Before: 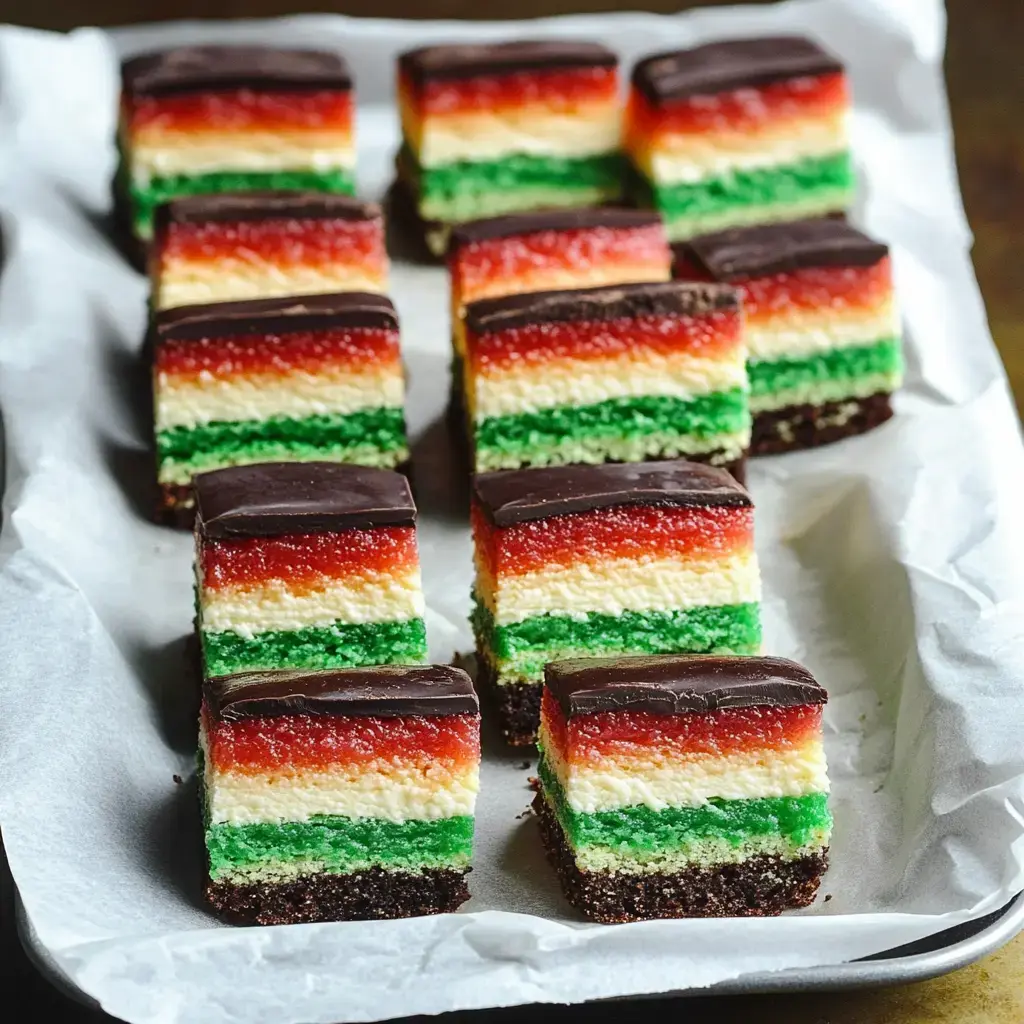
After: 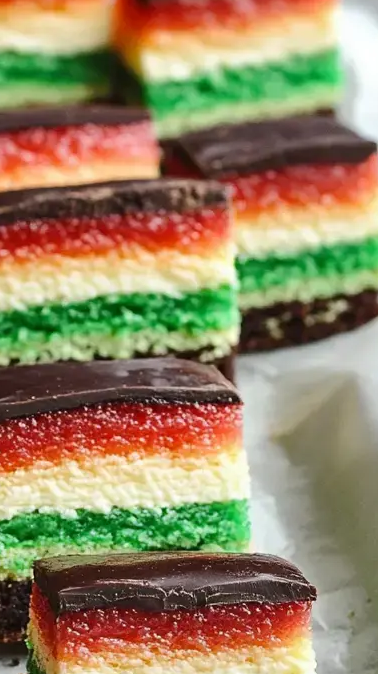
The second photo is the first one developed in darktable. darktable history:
crop and rotate: left 49.935%, top 10.142%, right 13.144%, bottom 24.024%
